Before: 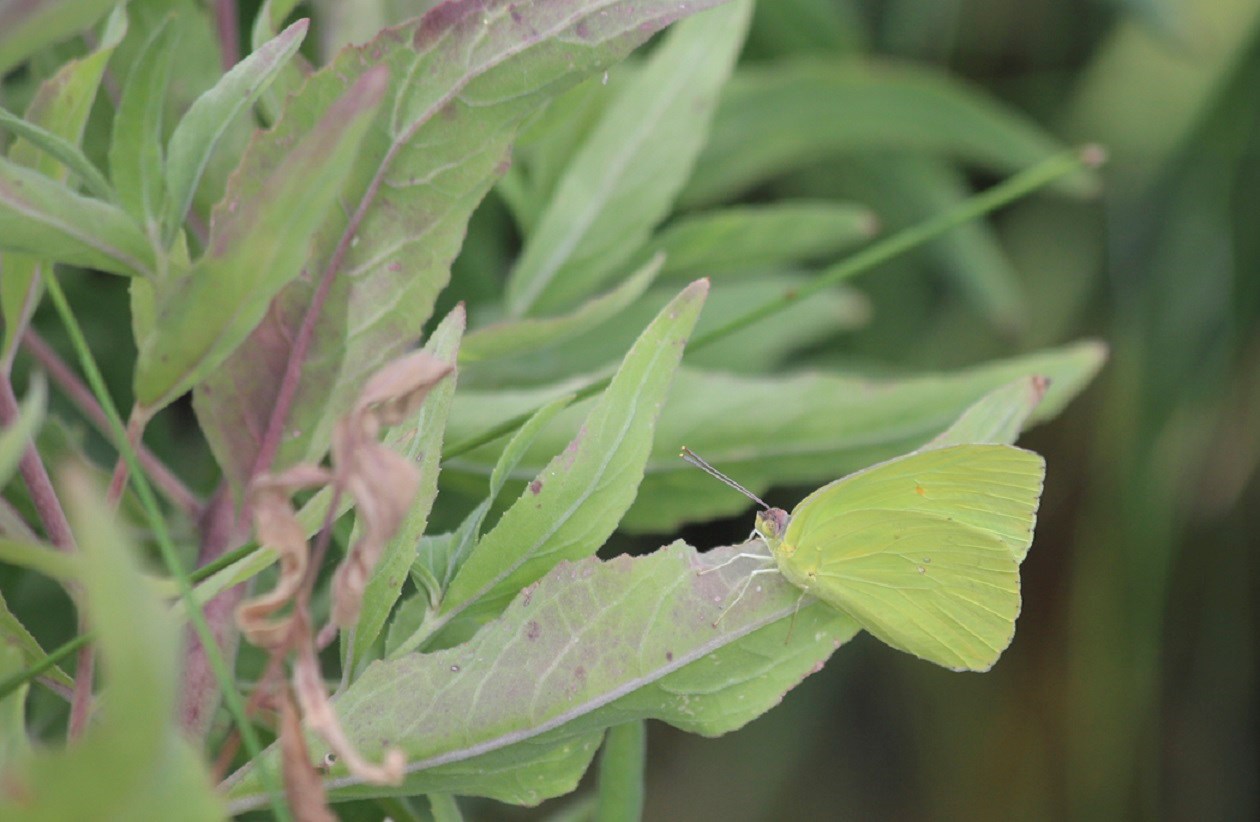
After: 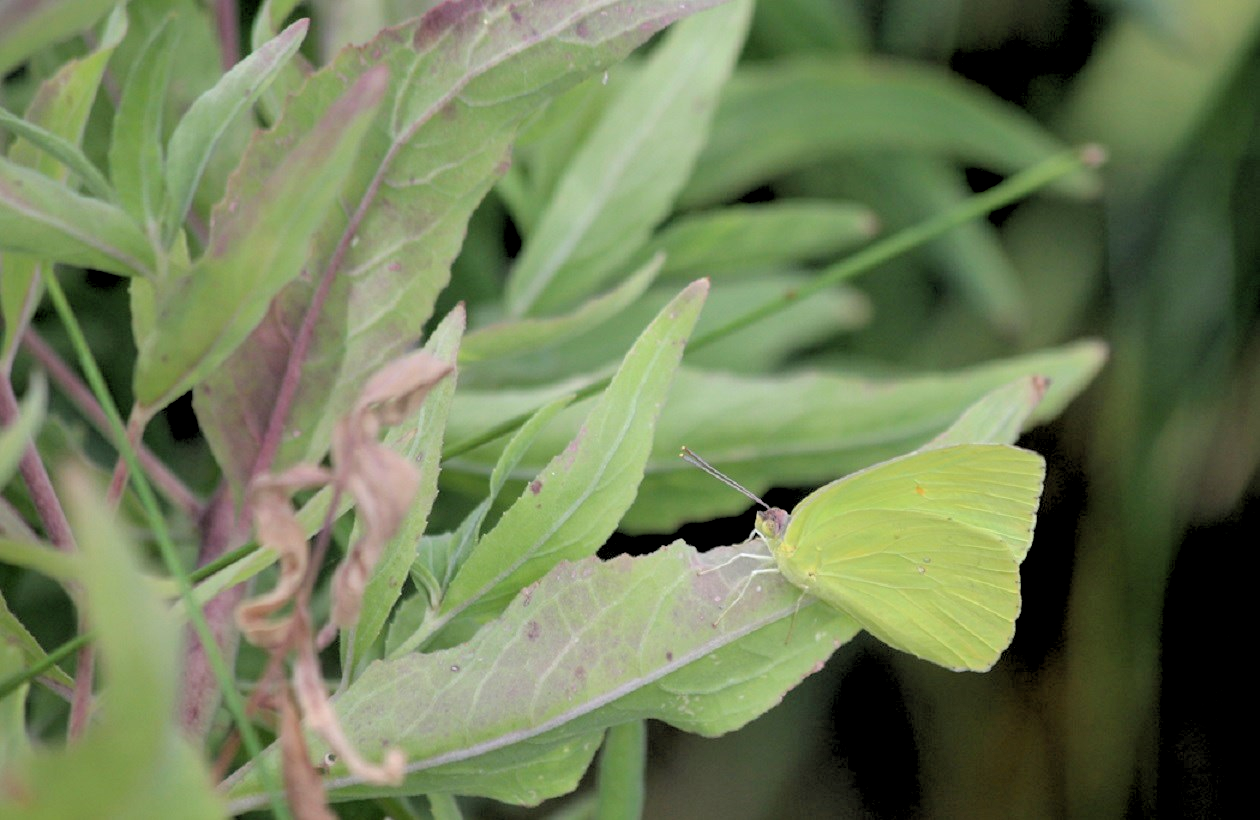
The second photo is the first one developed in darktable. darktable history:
crop: top 0.05%, bottom 0.098%
rgb levels: levels [[0.029, 0.461, 0.922], [0, 0.5, 1], [0, 0.5, 1]]
exposure: black level correction 0.009, compensate highlight preservation false
